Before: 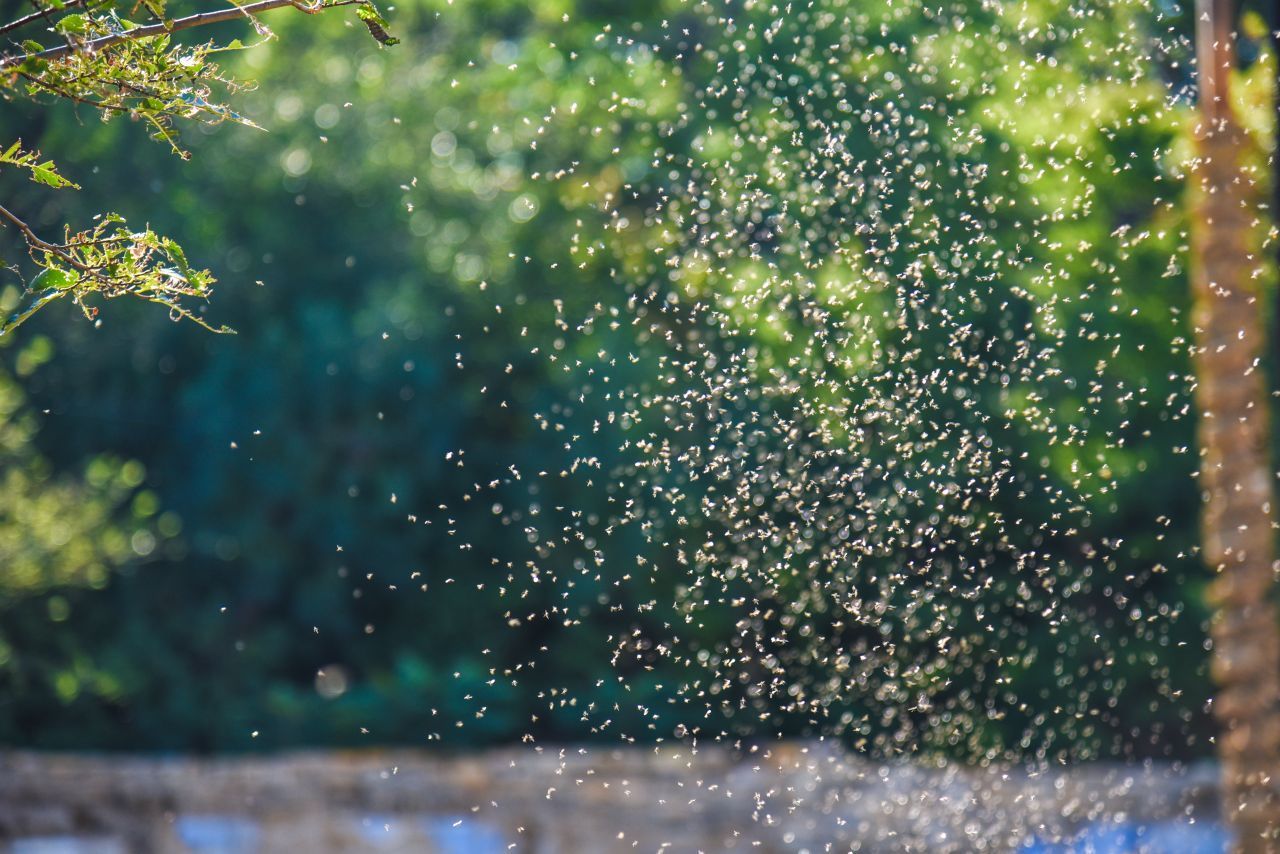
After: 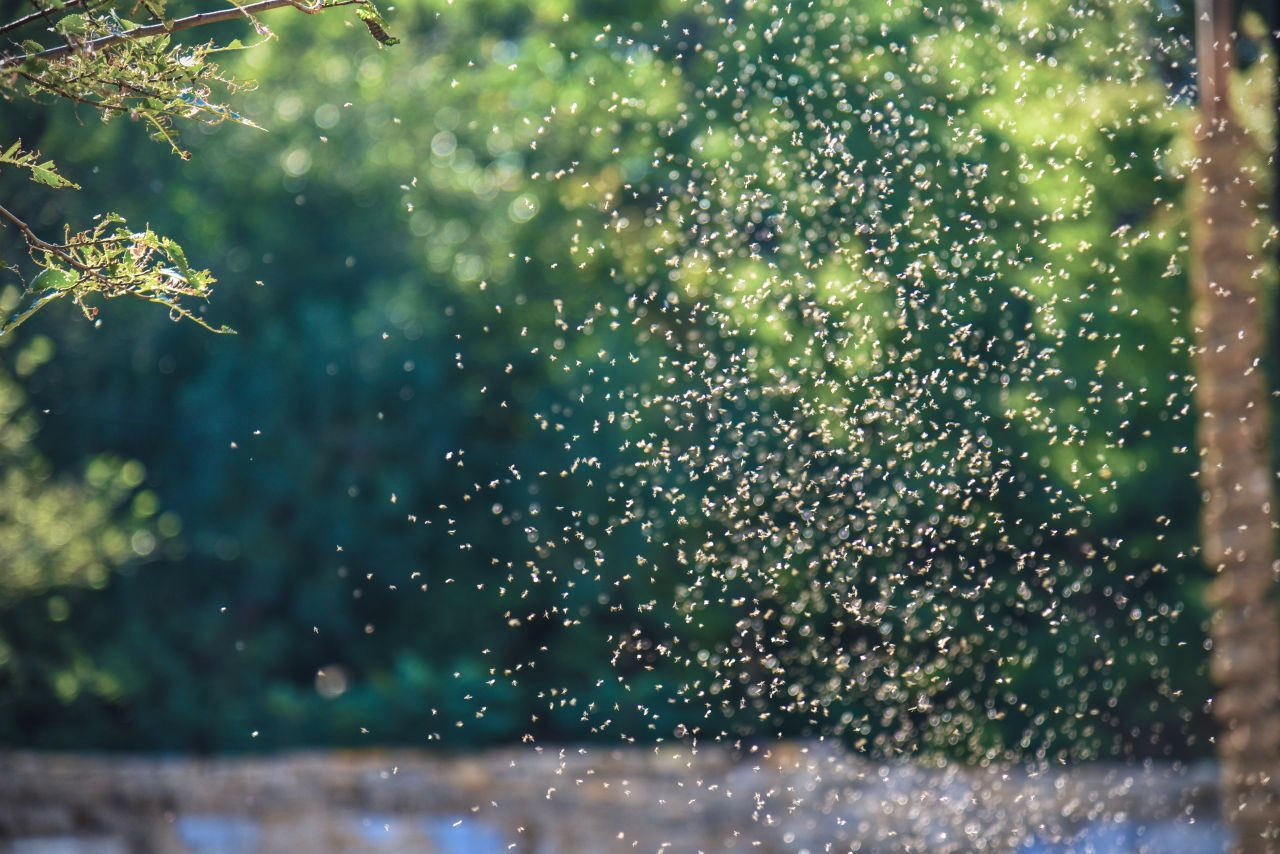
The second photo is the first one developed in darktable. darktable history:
velvia: strength 73.31%
color balance rgb: linear chroma grading › global chroma 14.86%, perceptual saturation grading › global saturation -28.414%, perceptual saturation grading › highlights -20.128%, perceptual saturation grading › mid-tones -23.425%, perceptual saturation grading › shadows -23.449%
vignetting: fall-off radius 61.09%, center (-0.014, 0)
